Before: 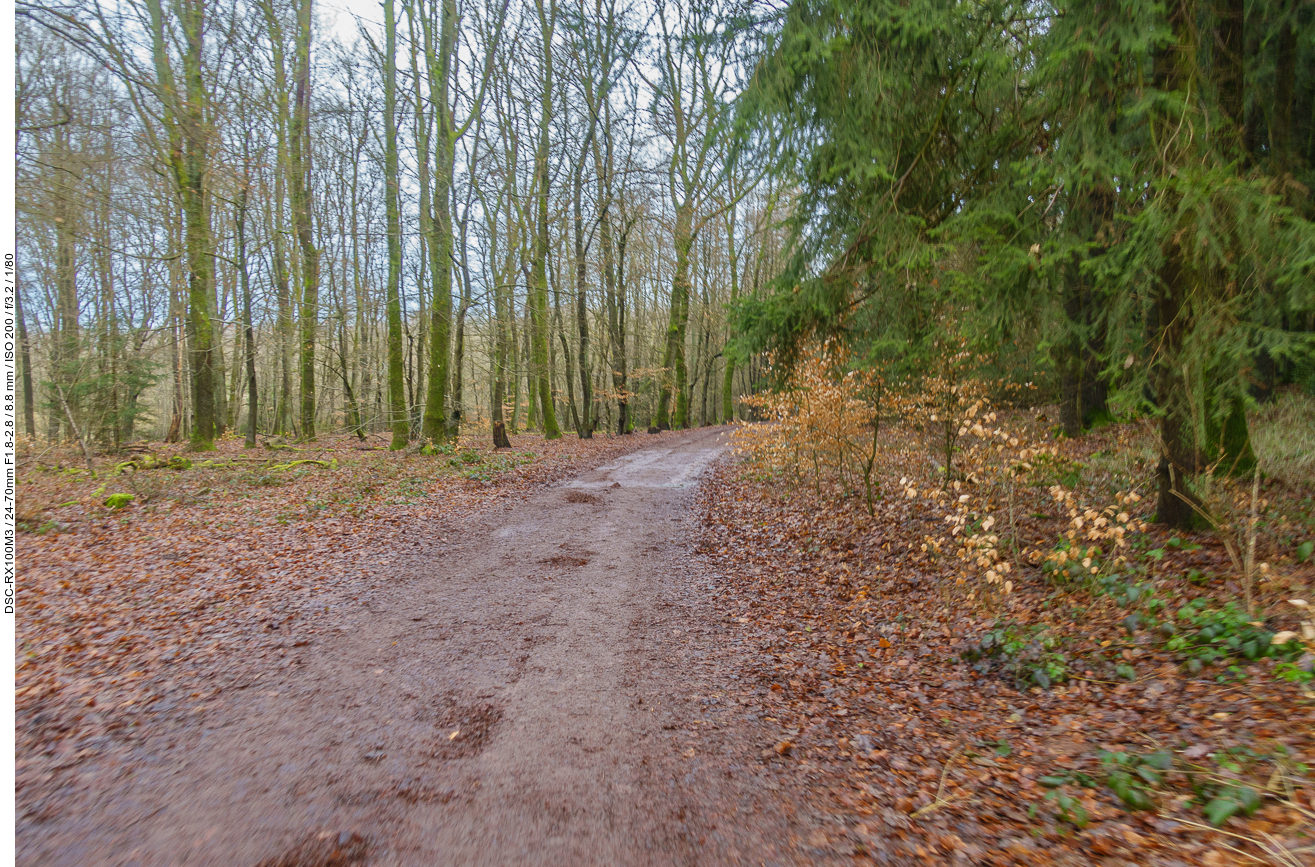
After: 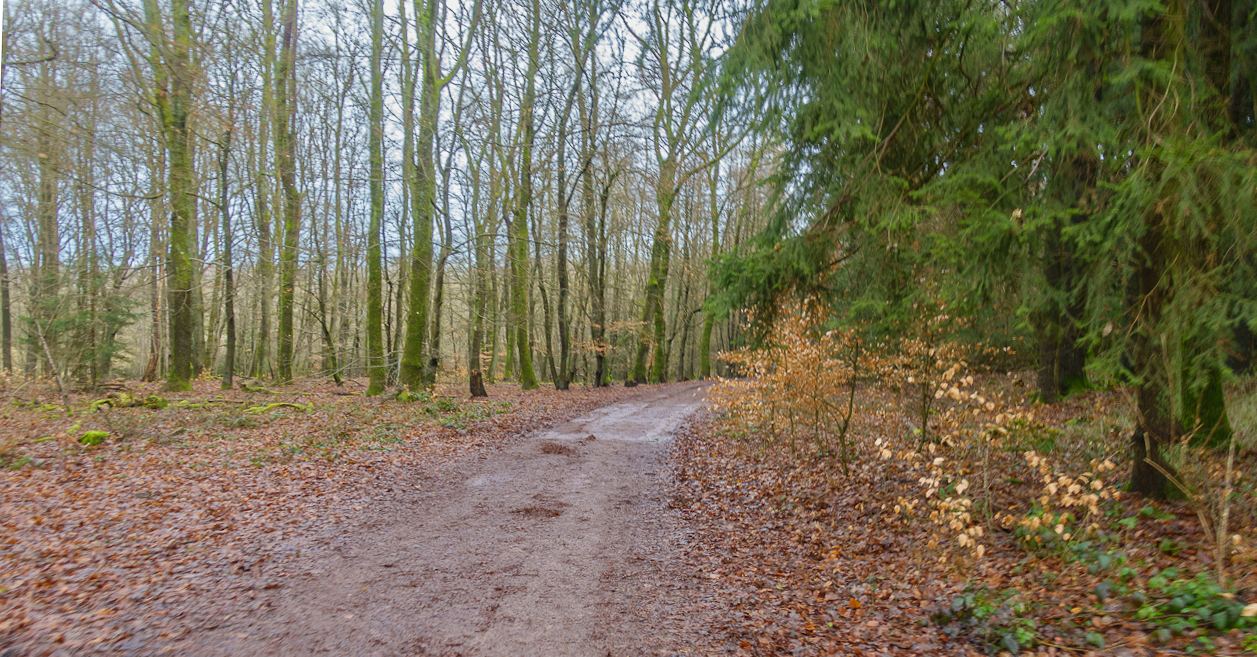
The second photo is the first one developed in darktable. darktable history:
shadows and highlights: shadows -23.08, highlights 46.15, soften with gaussian
crop: left 2.737%, top 7.287%, right 3.421%, bottom 20.179%
rotate and perspective: rotation 1.72°, automatic cropping off
